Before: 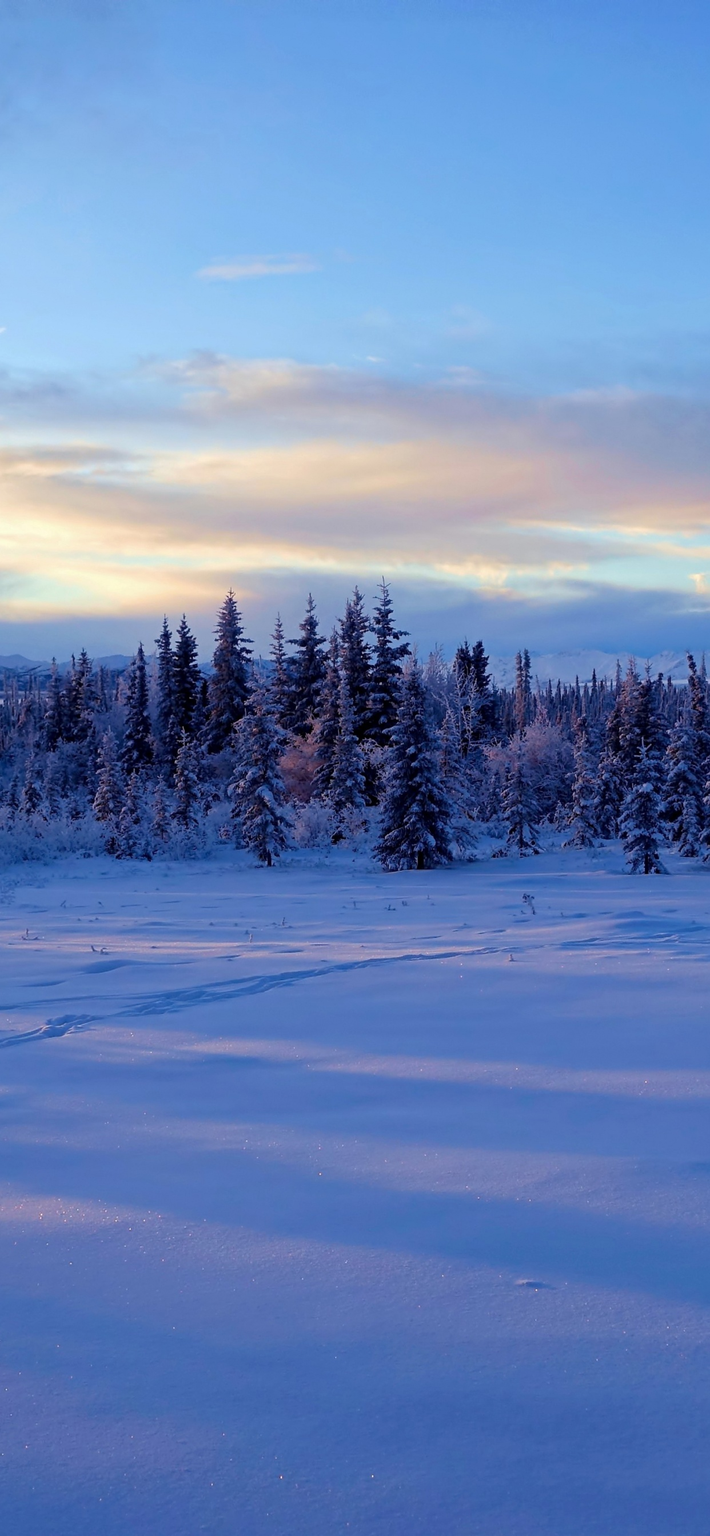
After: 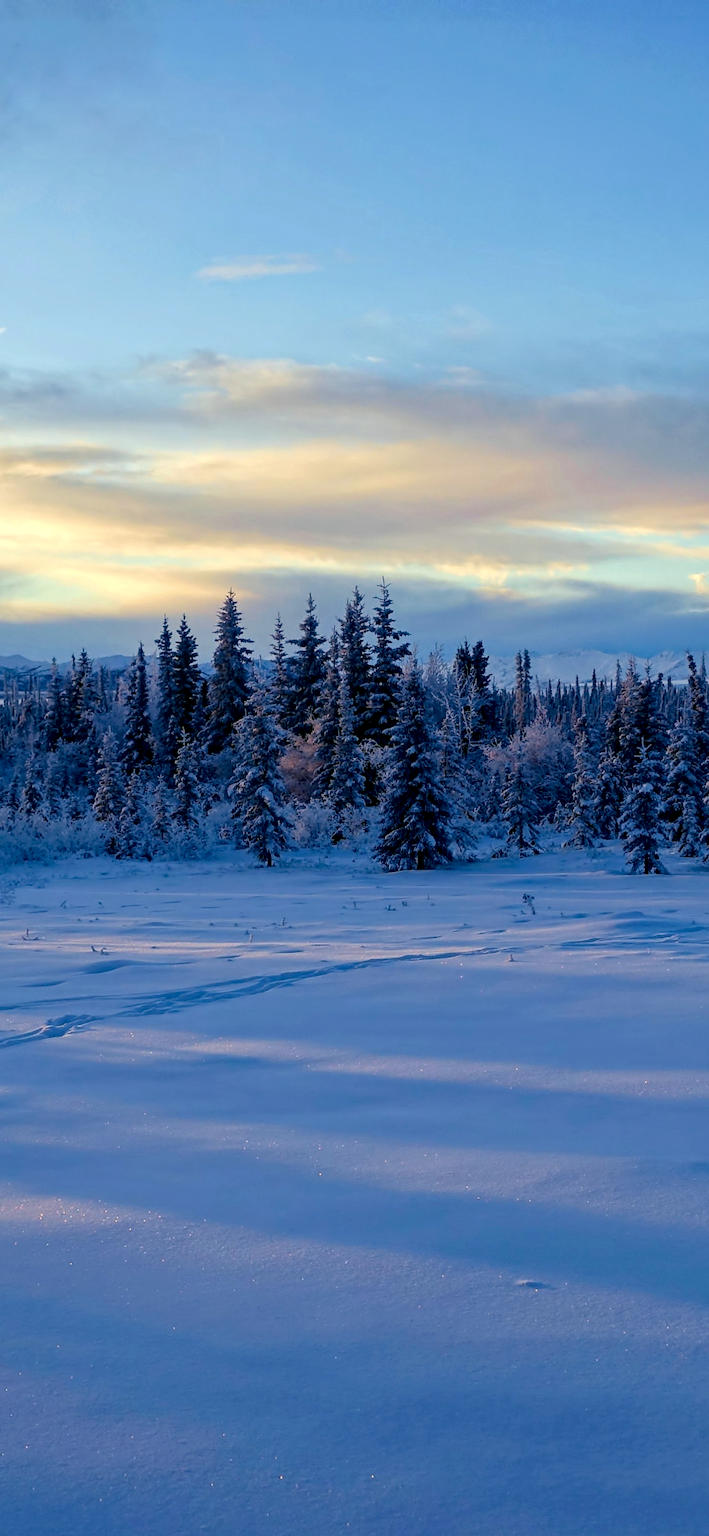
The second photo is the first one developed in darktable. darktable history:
color correction: highlights a* -0.482, highlights b* 9.48, shadows a* -9.48, shadows b* 0.803
local contrast: detail 130%
